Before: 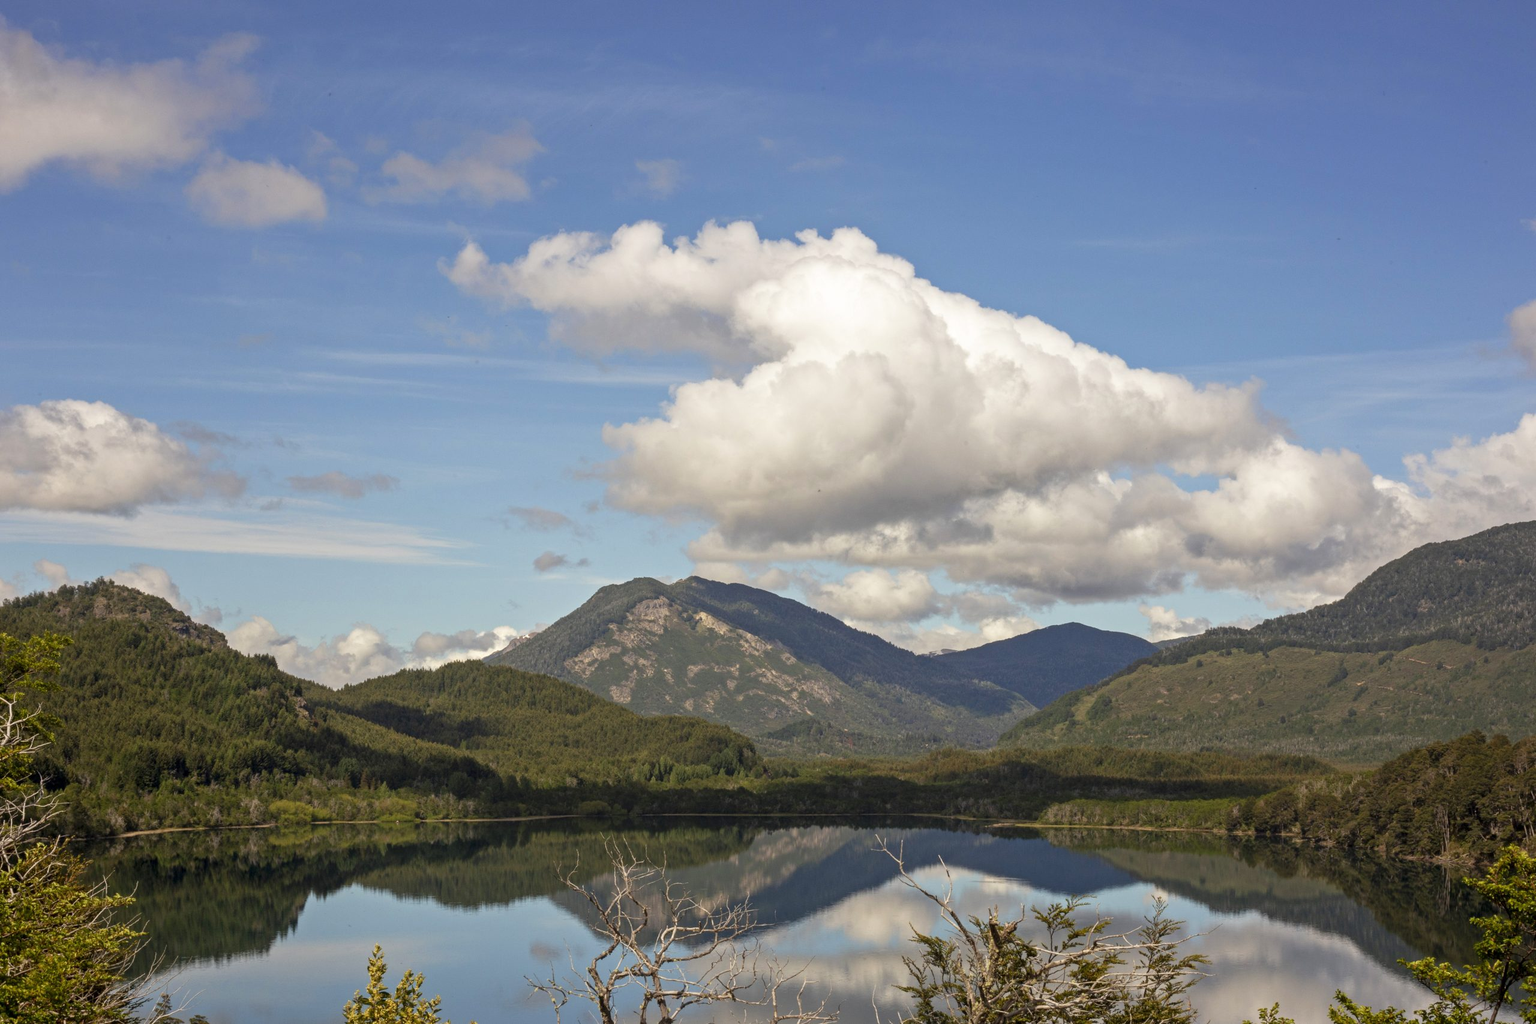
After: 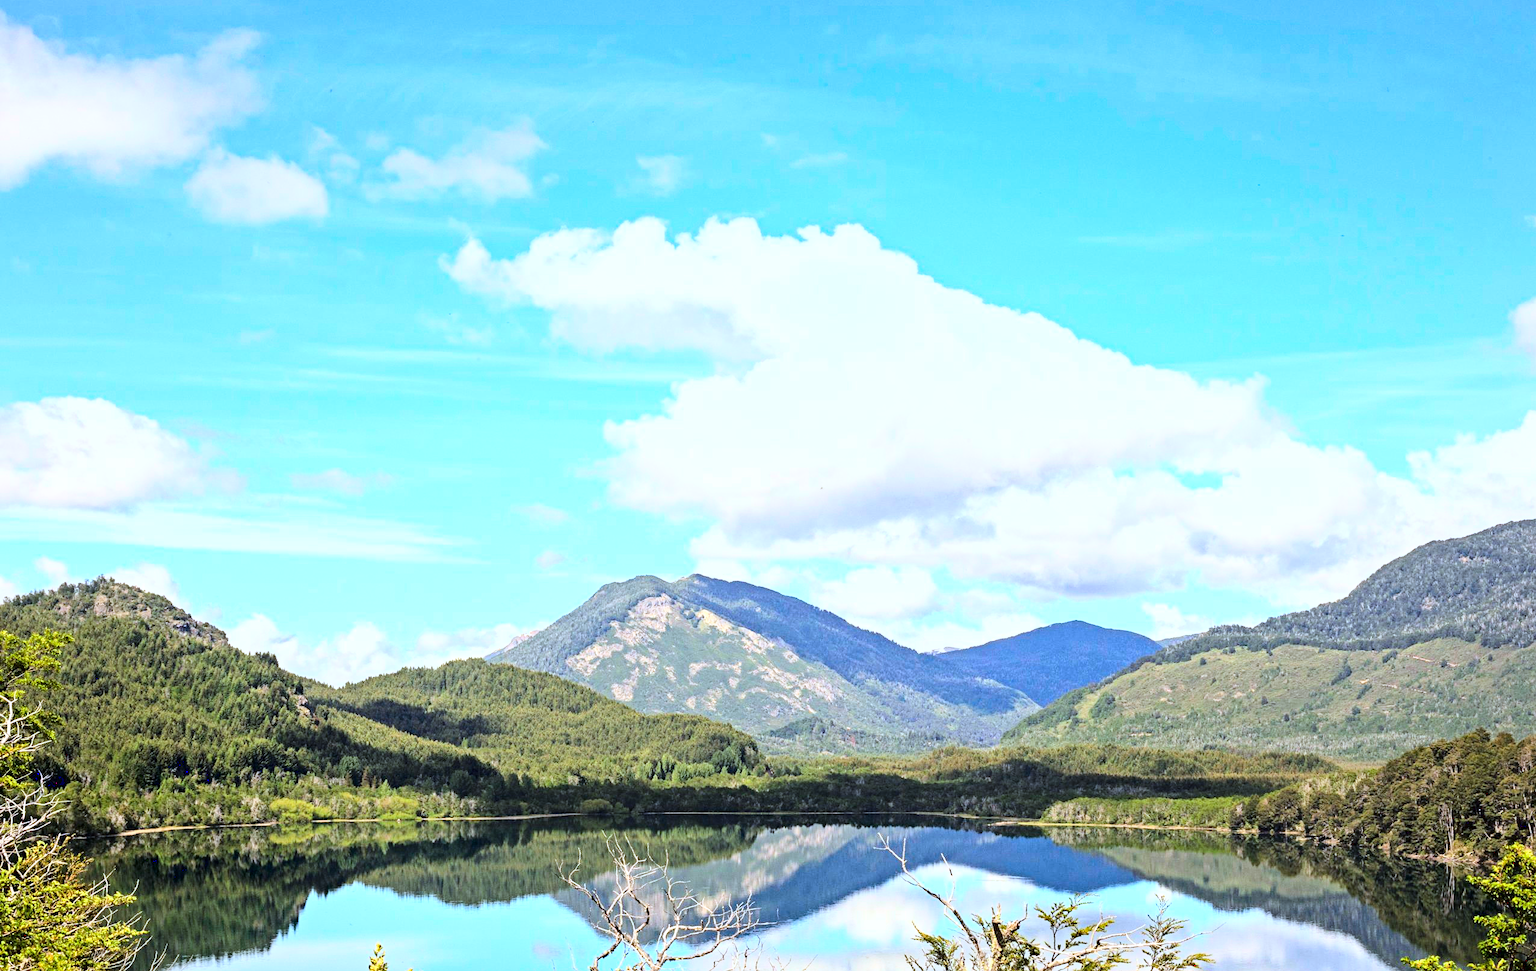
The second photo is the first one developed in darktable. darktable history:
crop: top 0.431%, right 0.257%, bottom 5.004%
base curve: curves: ch0 [(0, 0.003) (0.001, 0.002) (0.006, 0.004) (0.02, 0.022) (0.048, 0.086) (0.094, 0.234) (0.162, 0.431) (0.258, 0.629) (0.385, 0.8) (0.548, 0.918) (0.751, 0.988) (1, 1)]
haze removal: adaptive false
color calibration: x 0.381, y 0.391, temperature 4089.56 K
contrast brightness saturation: contrast 0.082, saturation 0.202
exposure: exposure 0.662 EV, compensate exposure bias true, compensate highlight preservation false
sharpen: amount 0.205
